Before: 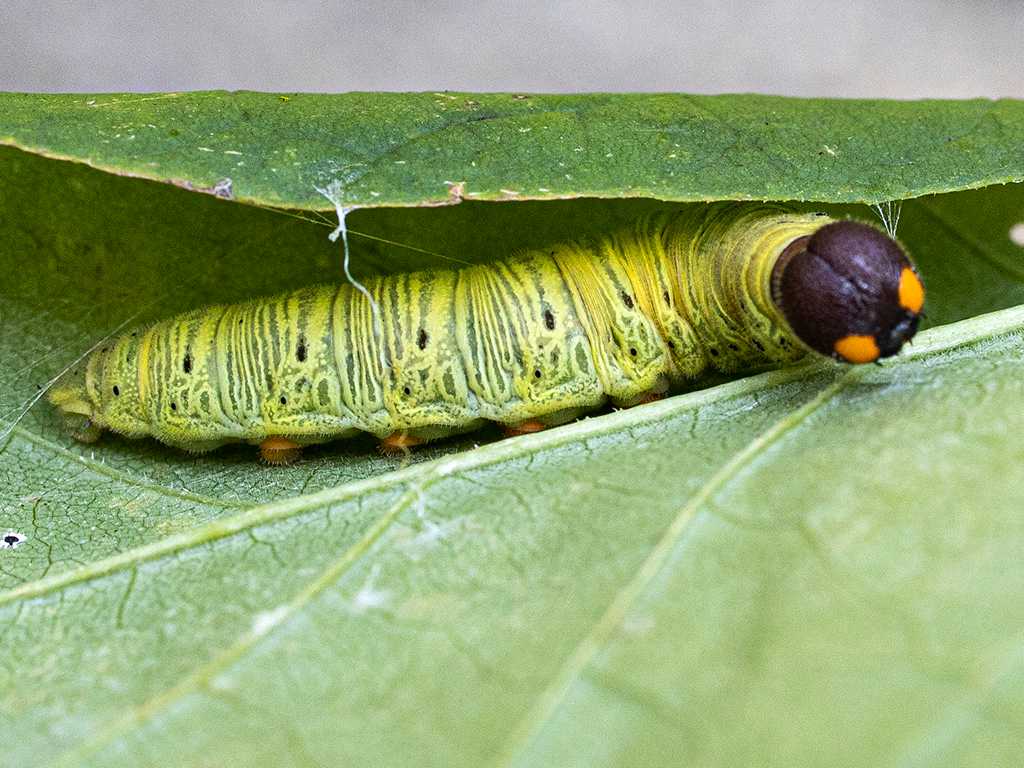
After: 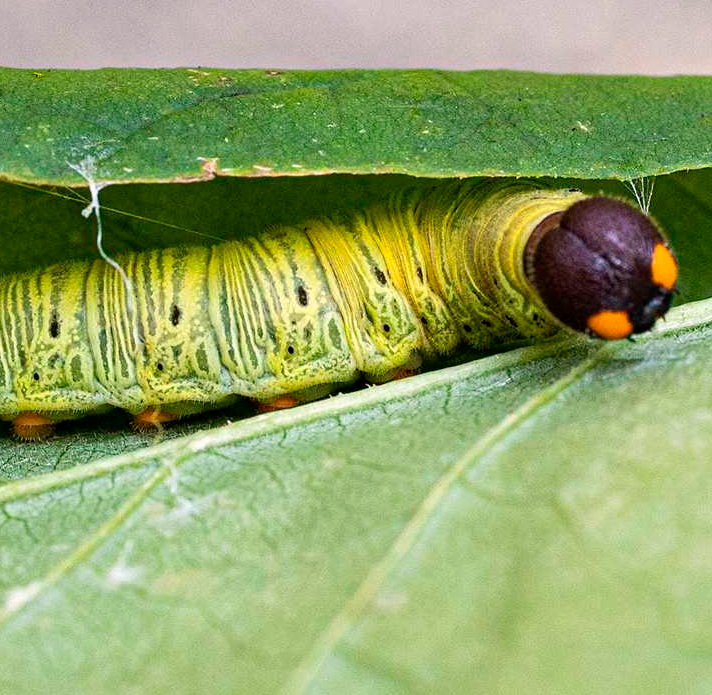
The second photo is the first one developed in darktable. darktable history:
crop and rotate: left 24.135%, top 3.231%, right 6.306%, bottom 6.253%
color correction: highlights a* 5.83, highlights b* 4.75
